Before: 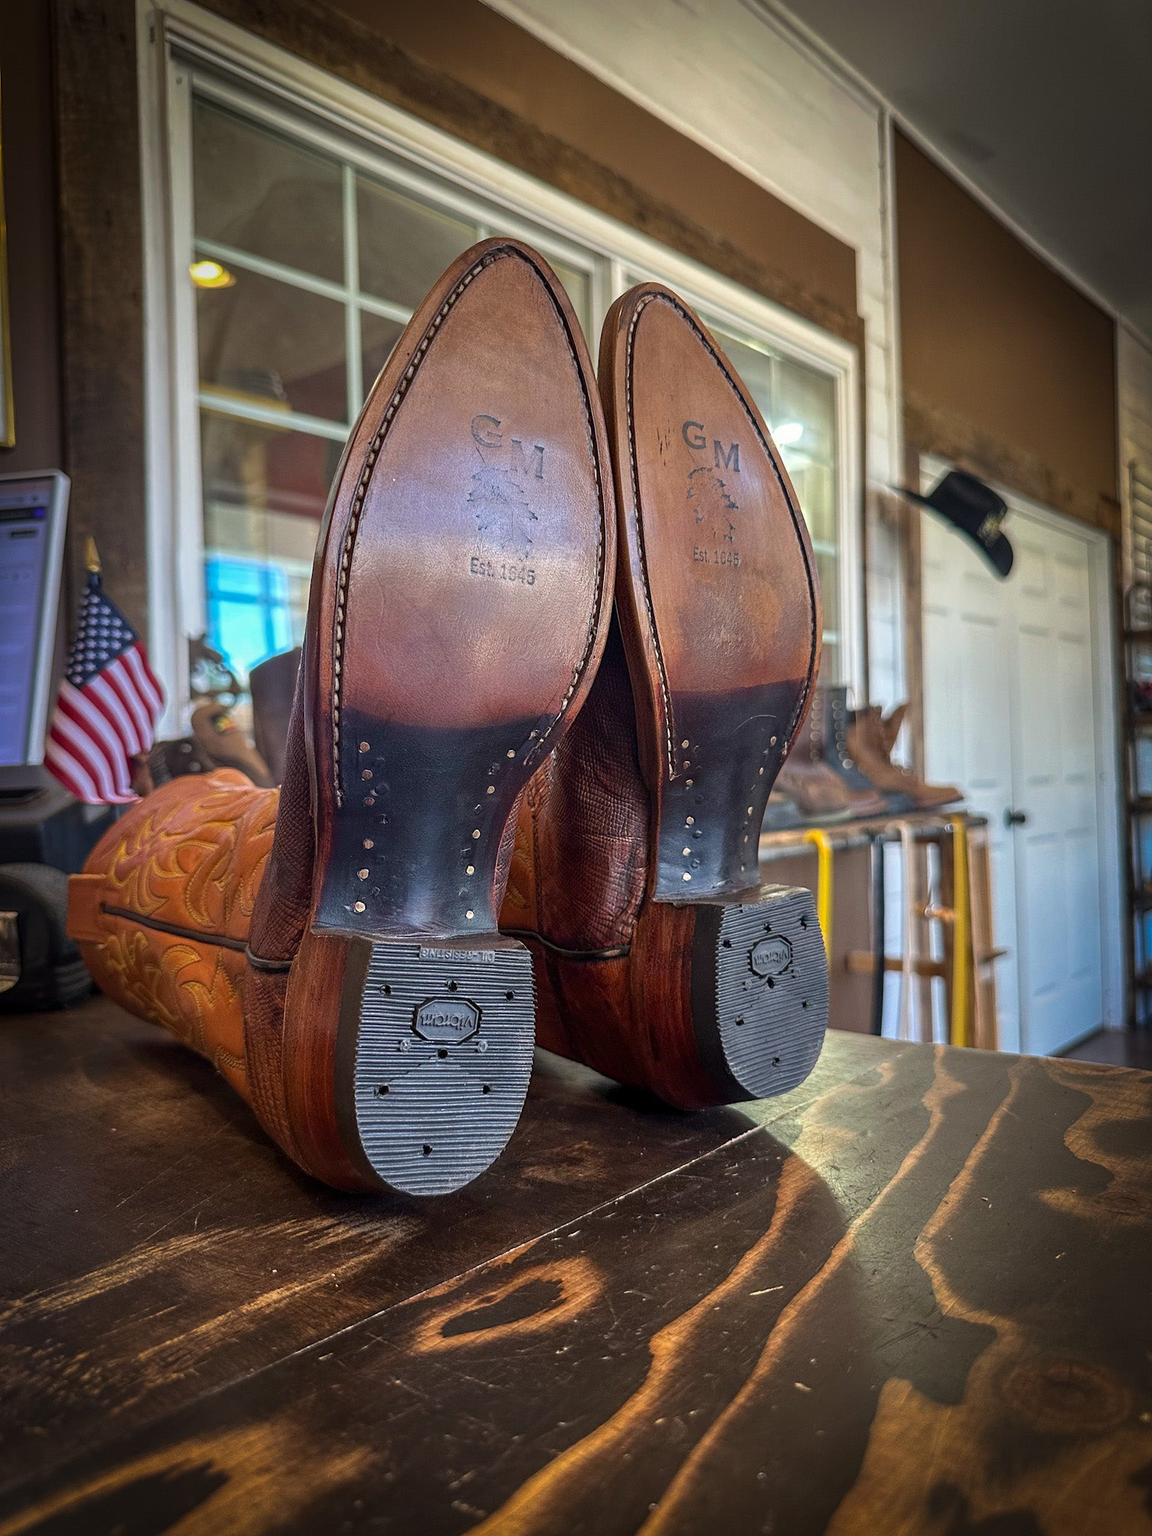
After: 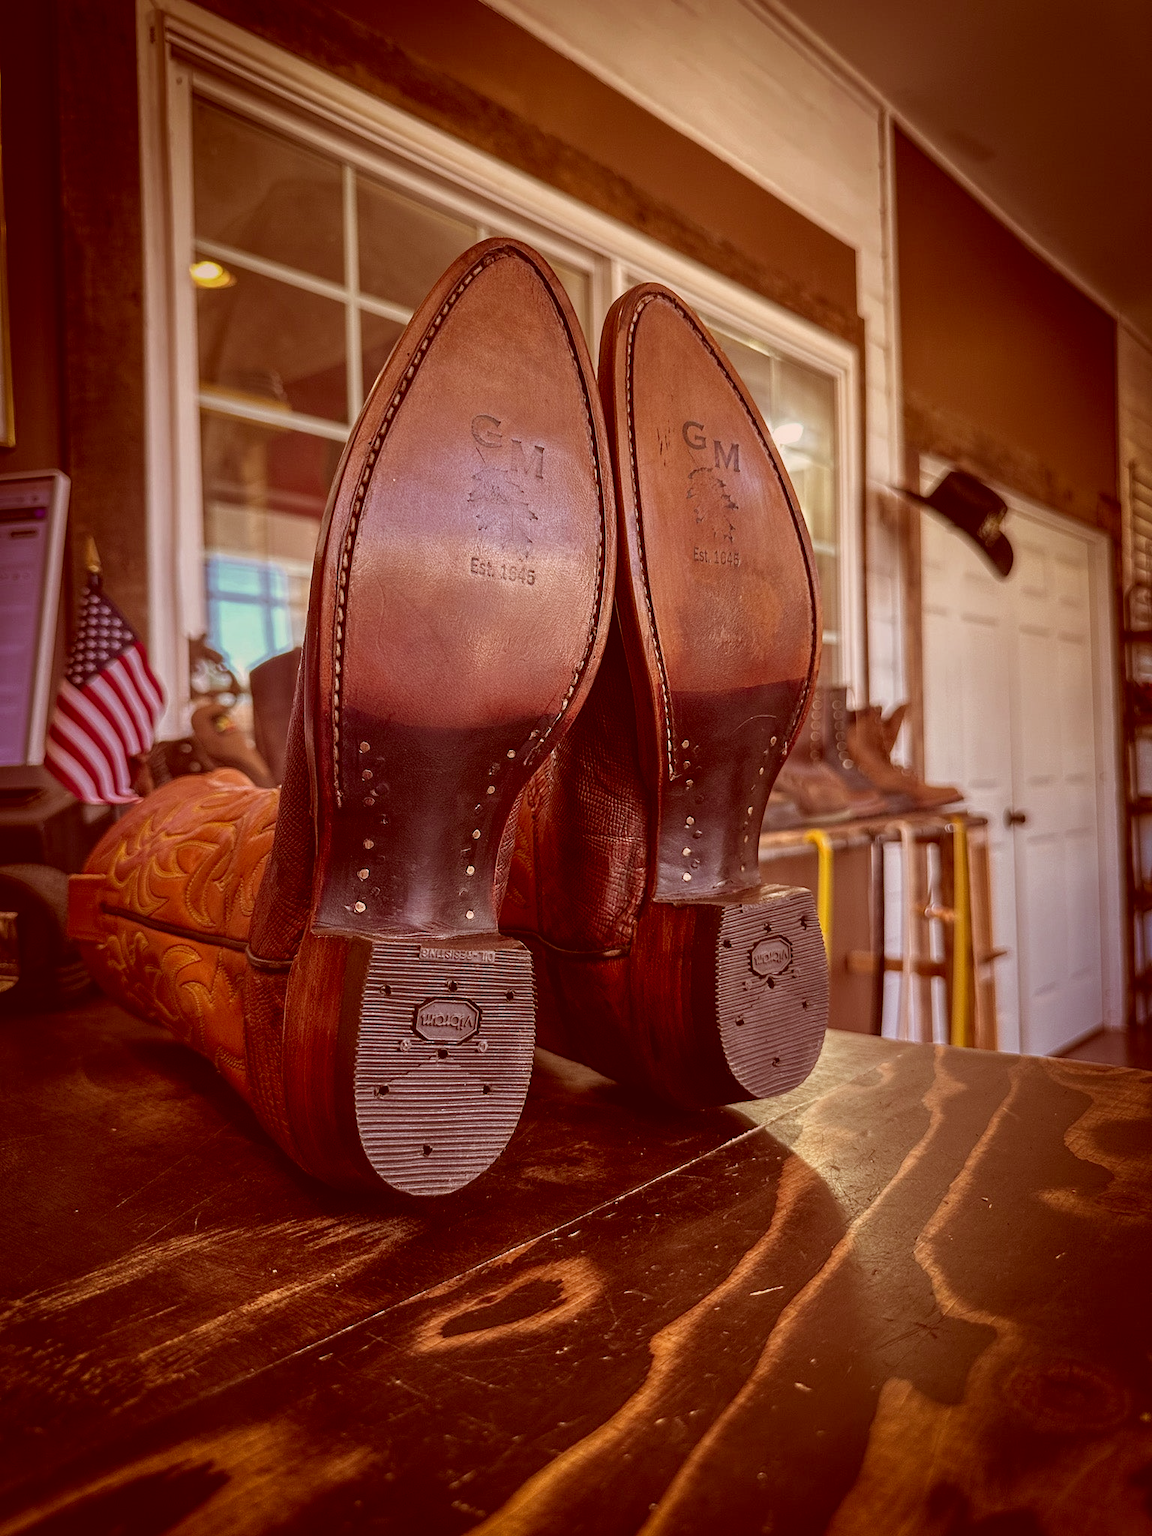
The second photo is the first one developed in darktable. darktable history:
exposure: exposure -0.293 EV, compensate highlight preservation false
white balance: red 0.978, blue 0.999
color correction: highlights a* 9.03, highlights b* 8.71, shadows a* 40, shadows b* 40, saturation 0.8
